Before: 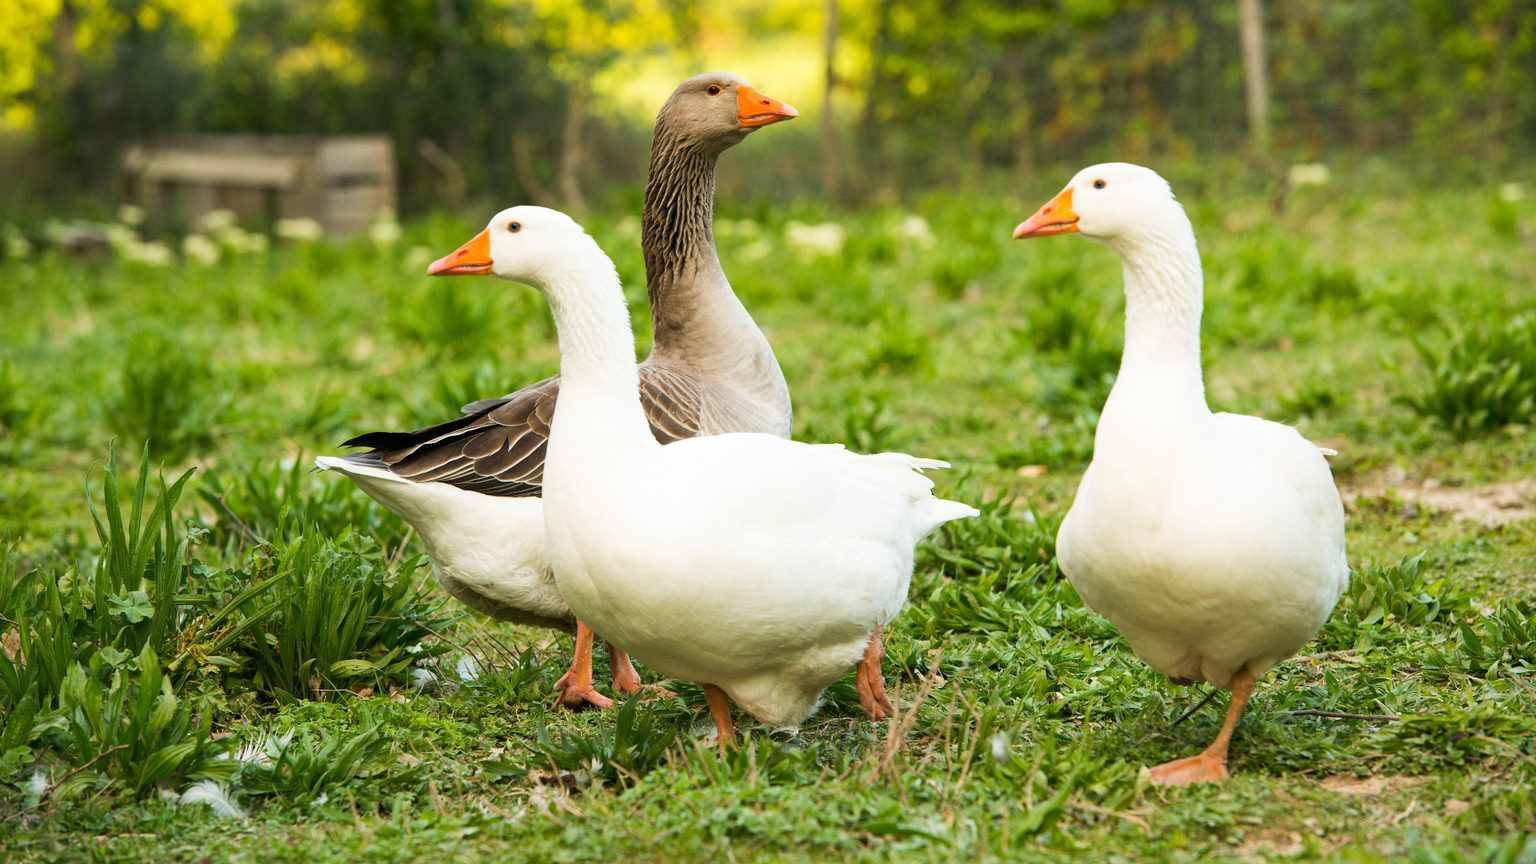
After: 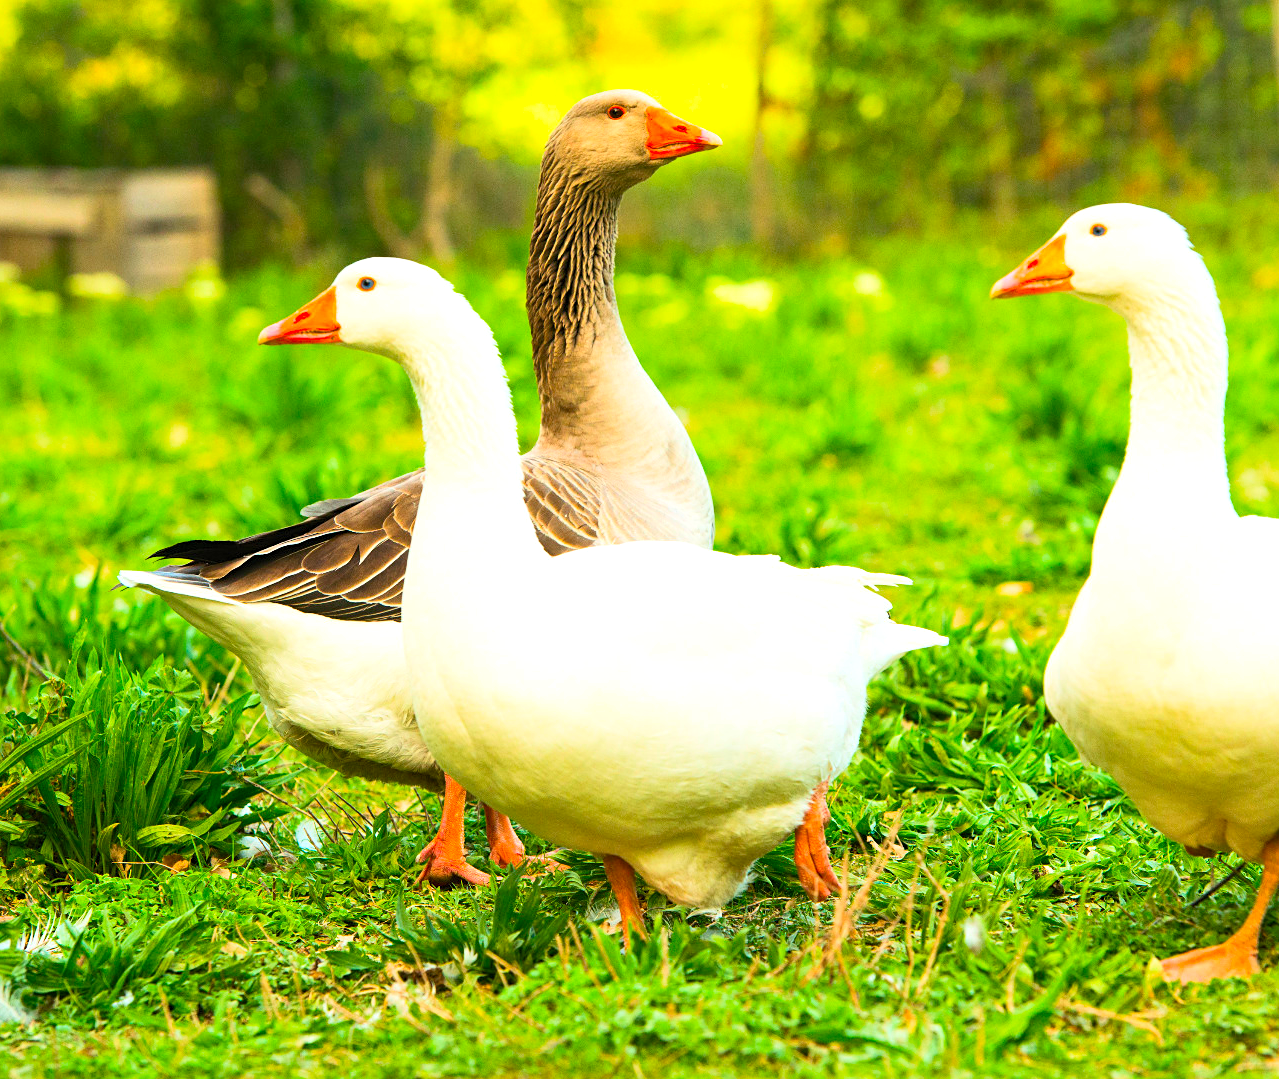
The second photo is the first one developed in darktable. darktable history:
crop and rotate: left 14.385%, right 18.957%
levels: mode automatic
contrast brightness saturation: contrast 0.201, brightness 0.195, saturation 0.818
color balance rgb: linear chroma grading › shadows -6.379%, linear chroma grading › highlights -7.648%, linear chroma grading › global chroma -10.489%, linear chroma grading › mid-tones -8.257%, perceptual saturation grading › global saturation 30.534%
sharpen: amount 0.211
exposure: exposure 0.29 EV, compensate exposure bias true, compensate highlight preservation false
